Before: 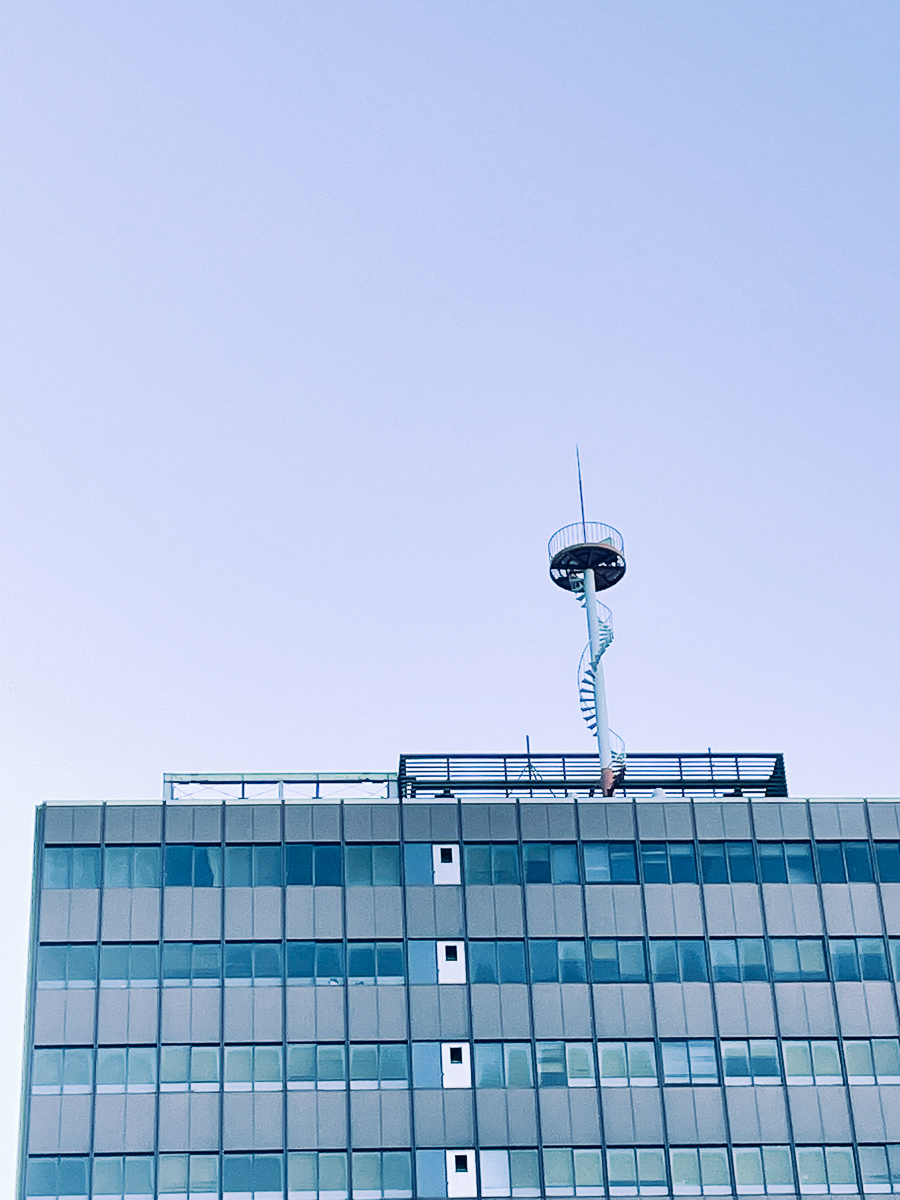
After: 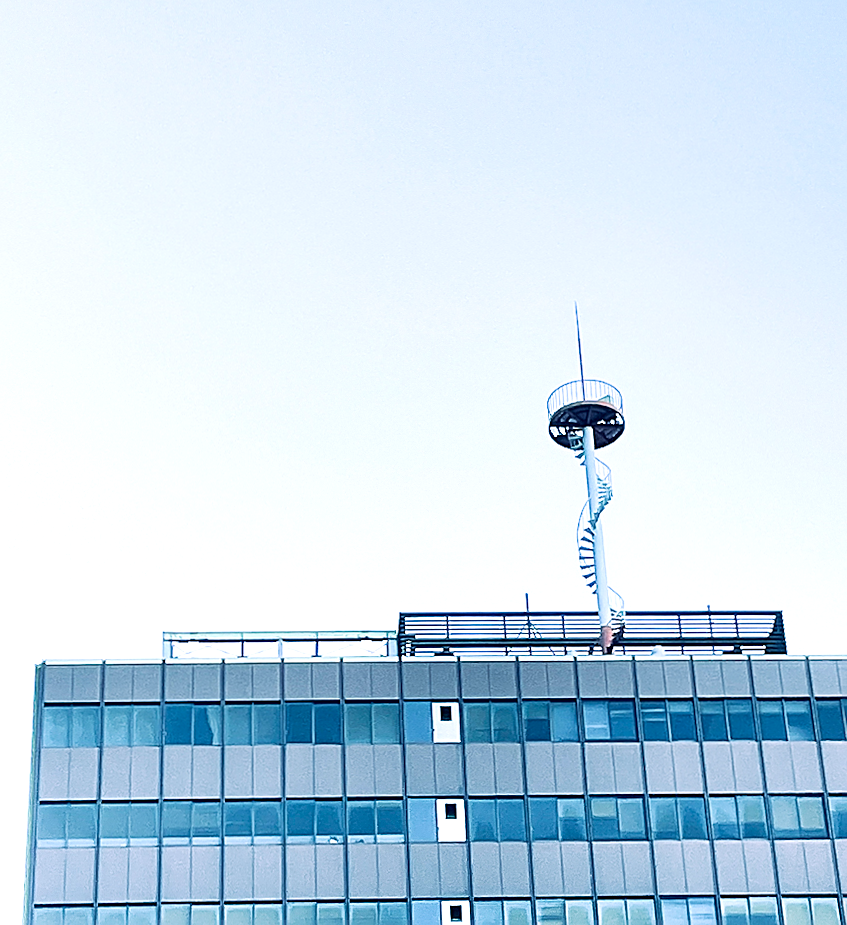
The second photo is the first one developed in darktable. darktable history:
sharpen: on, module defaults
exposure: black level correction 0.001, exposure 0.499 EV, compensate highlight preservation false
crop and rotate: angle 0.114°, top 11.771%, right 5.547%, bottom 10.864%
